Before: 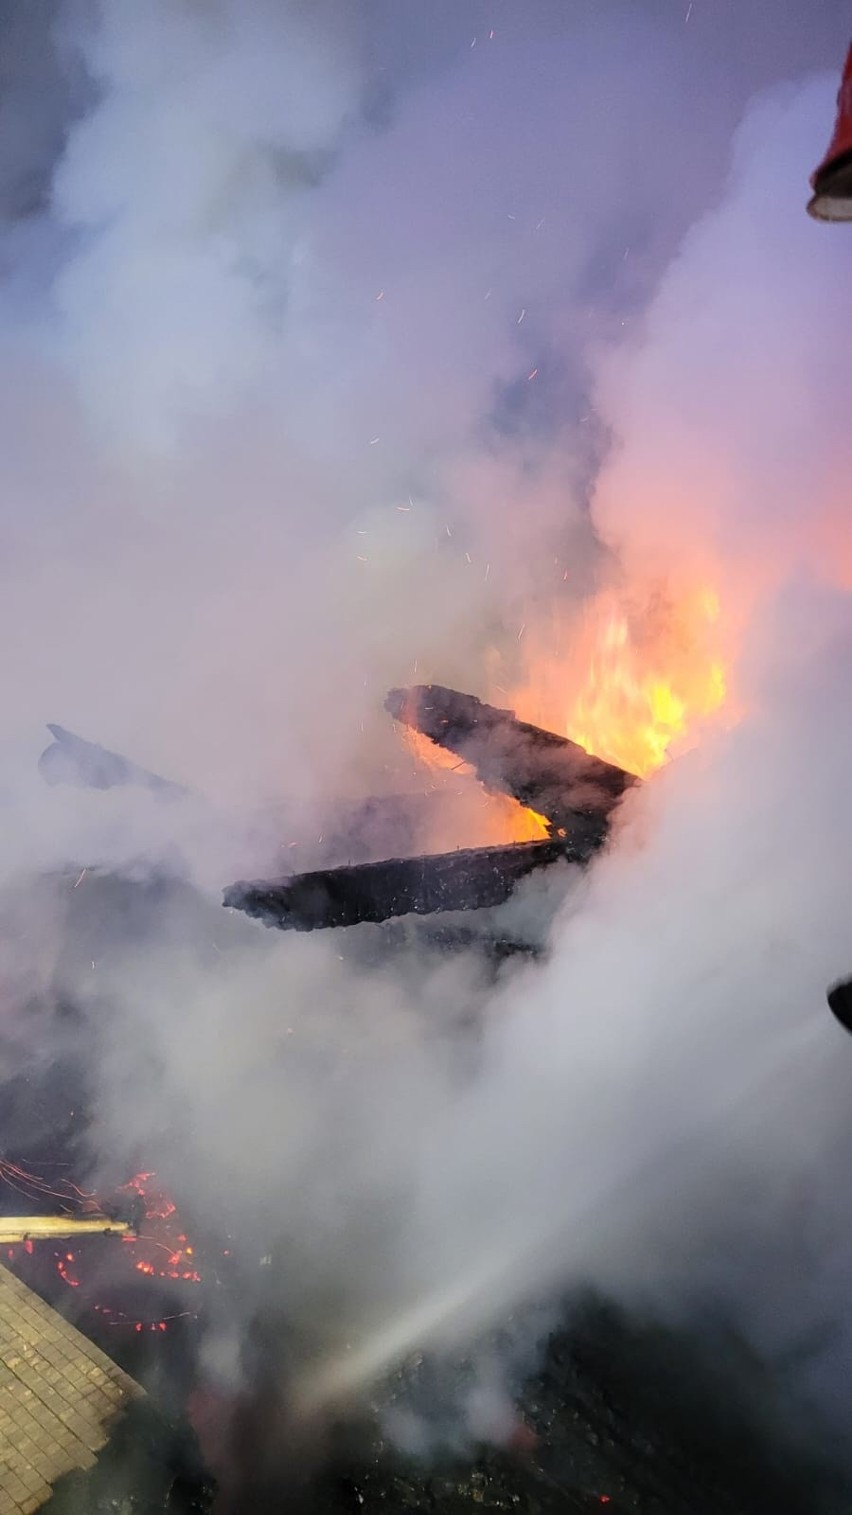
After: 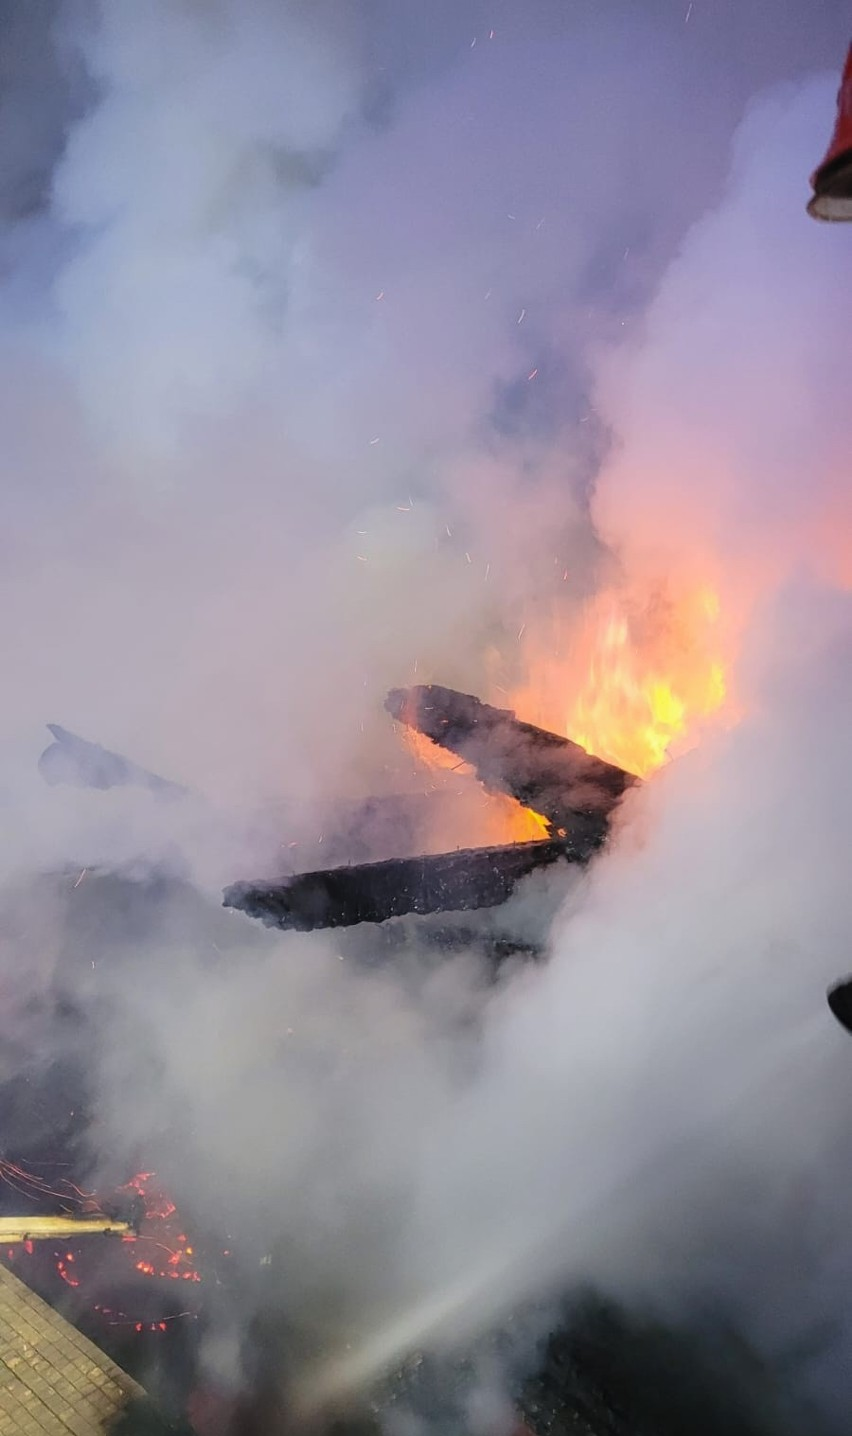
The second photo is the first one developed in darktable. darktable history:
exposure: black level correction 0, compensate highlight preservation false
contrast equalizer: octaves 7, y [[0.439, 0.44, 0.442, 0.457, 0.493, 0.498], [0.5 ×6], [0.5 ×6], [0 ×6], [0 ×6]], mix 0.312
crop and rotate: top 0.003%, bottom 5.188%
